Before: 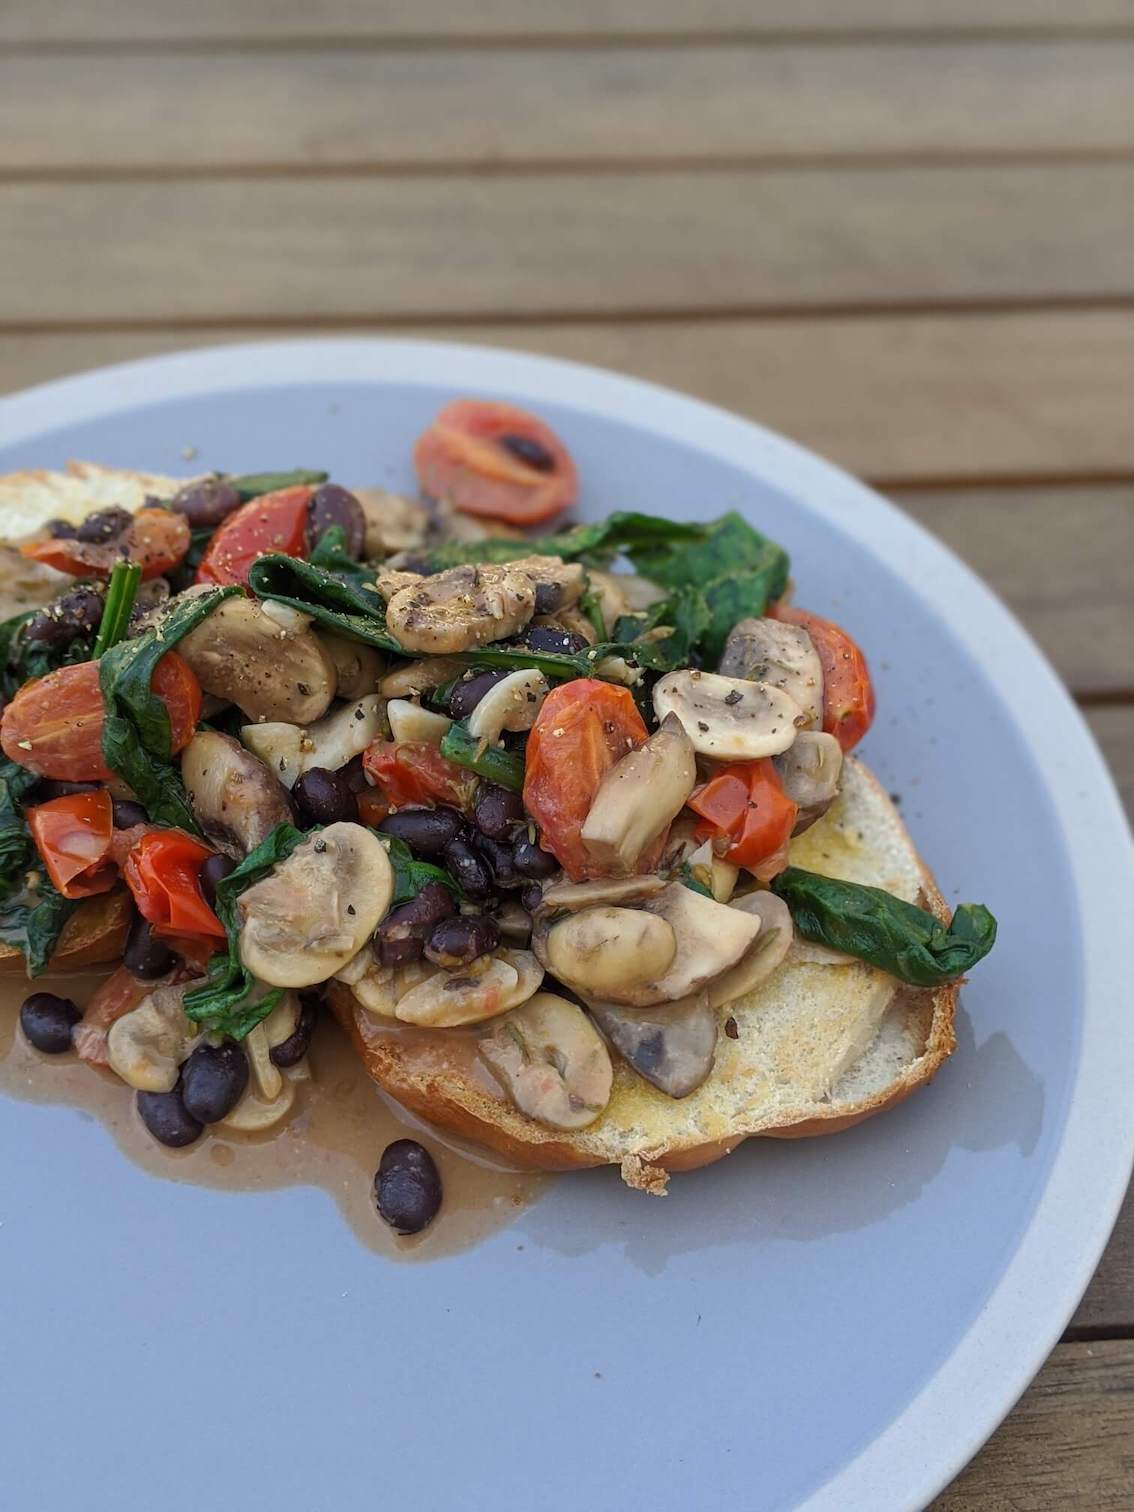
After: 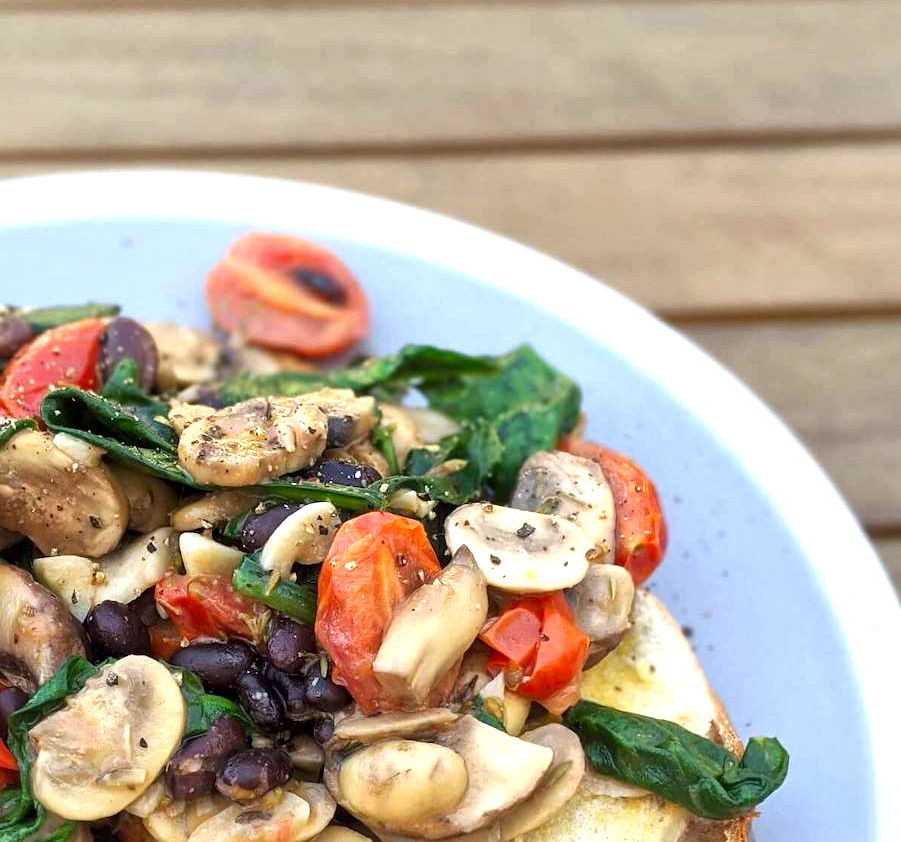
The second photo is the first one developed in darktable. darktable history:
contrast brightness saturation: saturation 0.13
crop: left 18.38%, top 11.092%, right 2.134%, bottom 33.217%
exposure: exposure 1 EV, compensate highlight preservation false
local contrast: mode bilateral grid, contrast 20, coarseness 50, detail 148%, midtone range 0.2
